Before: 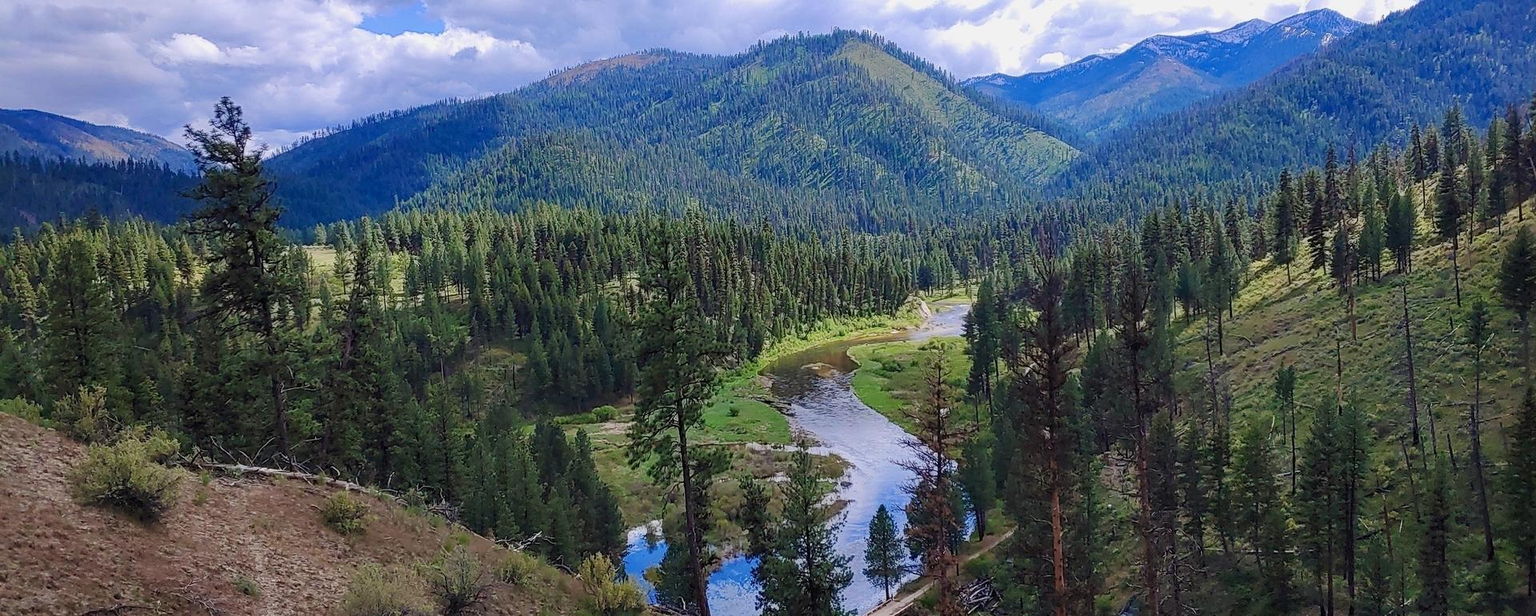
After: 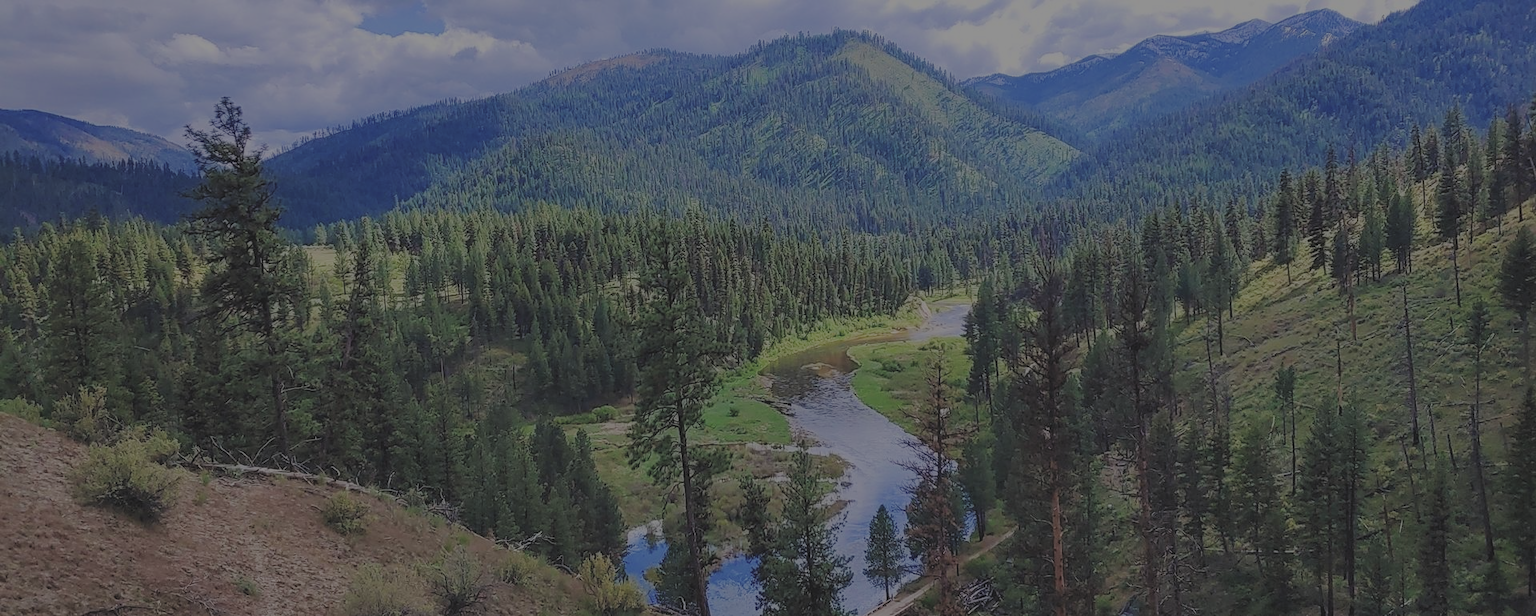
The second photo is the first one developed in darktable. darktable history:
filmic rgb: black relative exposure -8.03 EV, white relative exposure 8.04 EV, threshold 5.99 EV, target black luminance 0%, hardness 2.42, latitude 75.84%, contrast 0.55, shadows ↔ highlights balance 0.004%, enable highlight reconstruction true
exposure: black level correction -0.017, exposure -1.028 EV, compensate highlight preservation false
